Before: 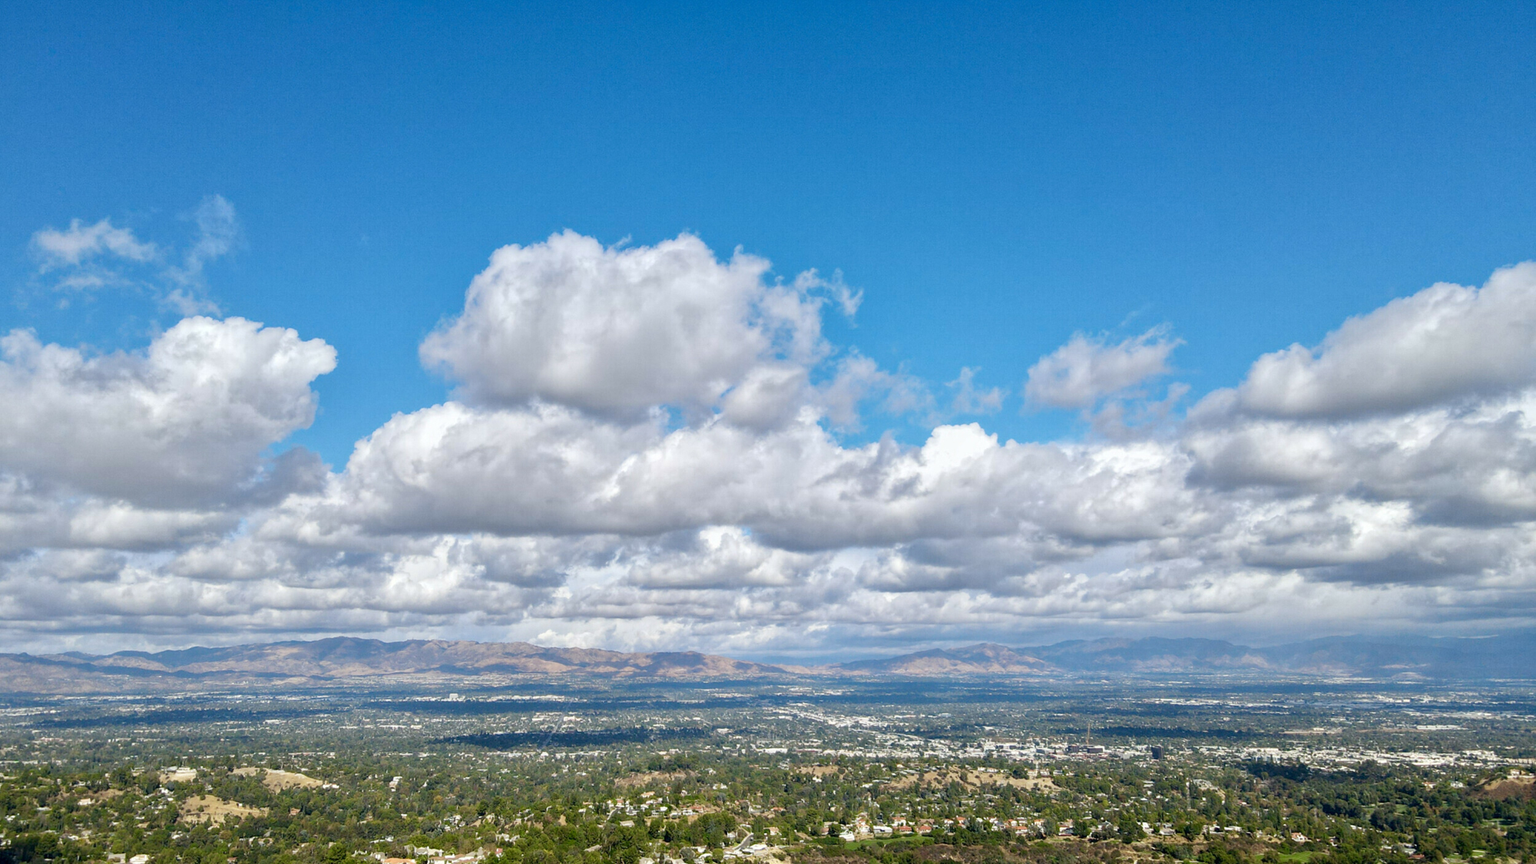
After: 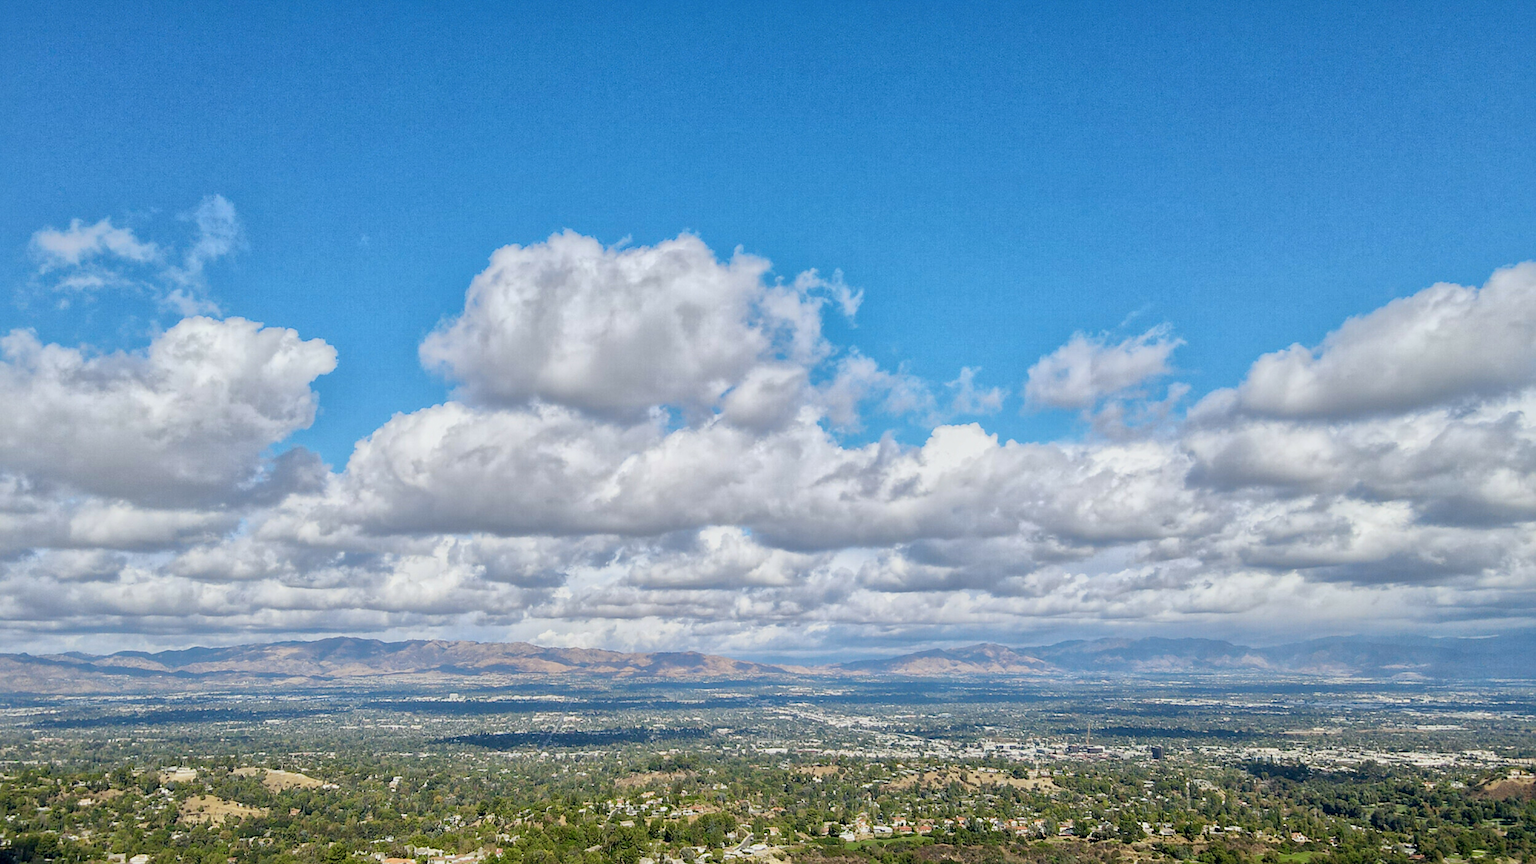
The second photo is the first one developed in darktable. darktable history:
global tonemap: drago (1, 100), detail 1
sharpen: radius 1.458, amount 0.398, threshold 1.271
